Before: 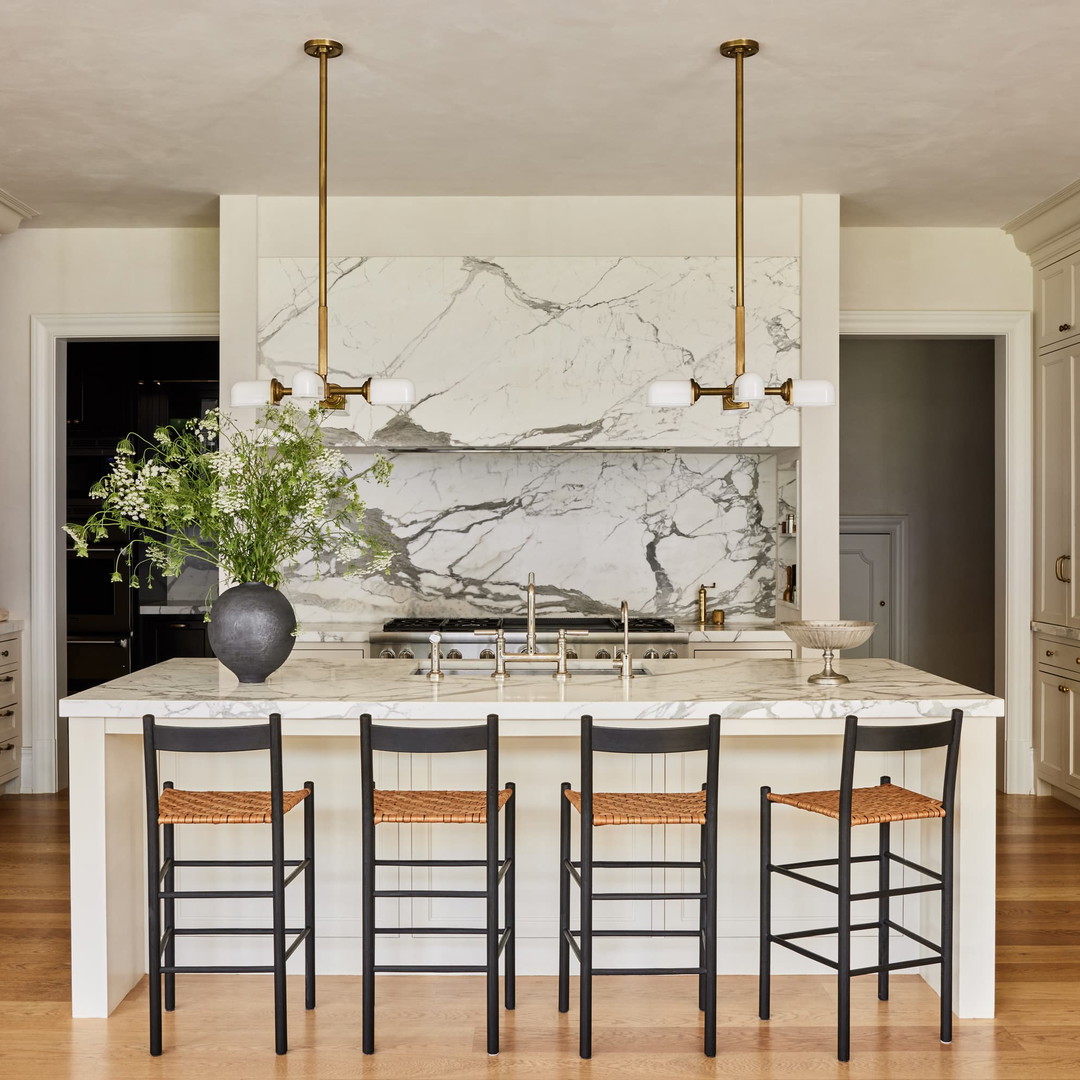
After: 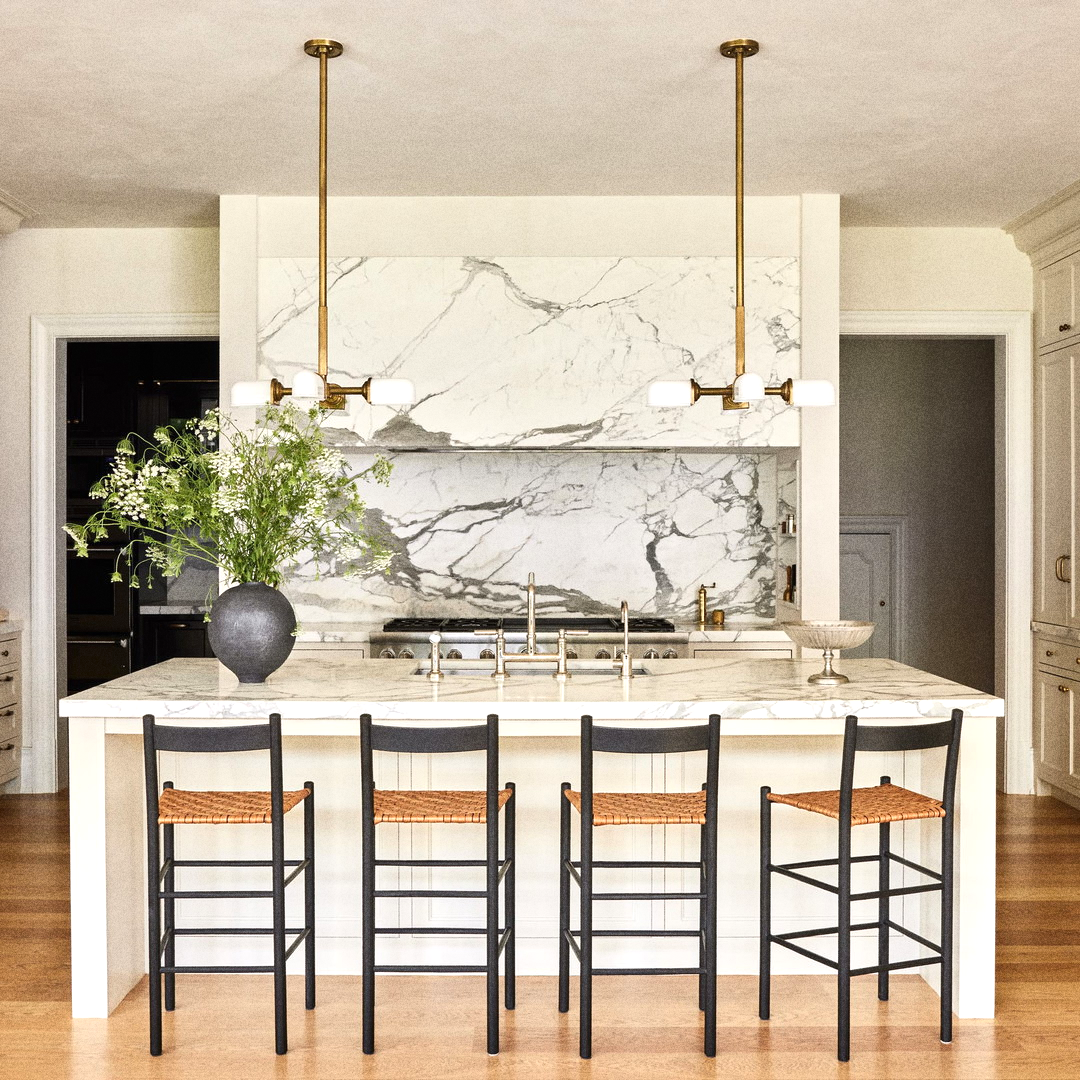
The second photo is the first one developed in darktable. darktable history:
grain: coarseness 11.82 ISO, strength 36.67%, mid-tones bias 74.17%
exposure: black level correction 0, exposure 0.5 EV, compensate highlight preservation false
tone equalizer: on, module defaults
